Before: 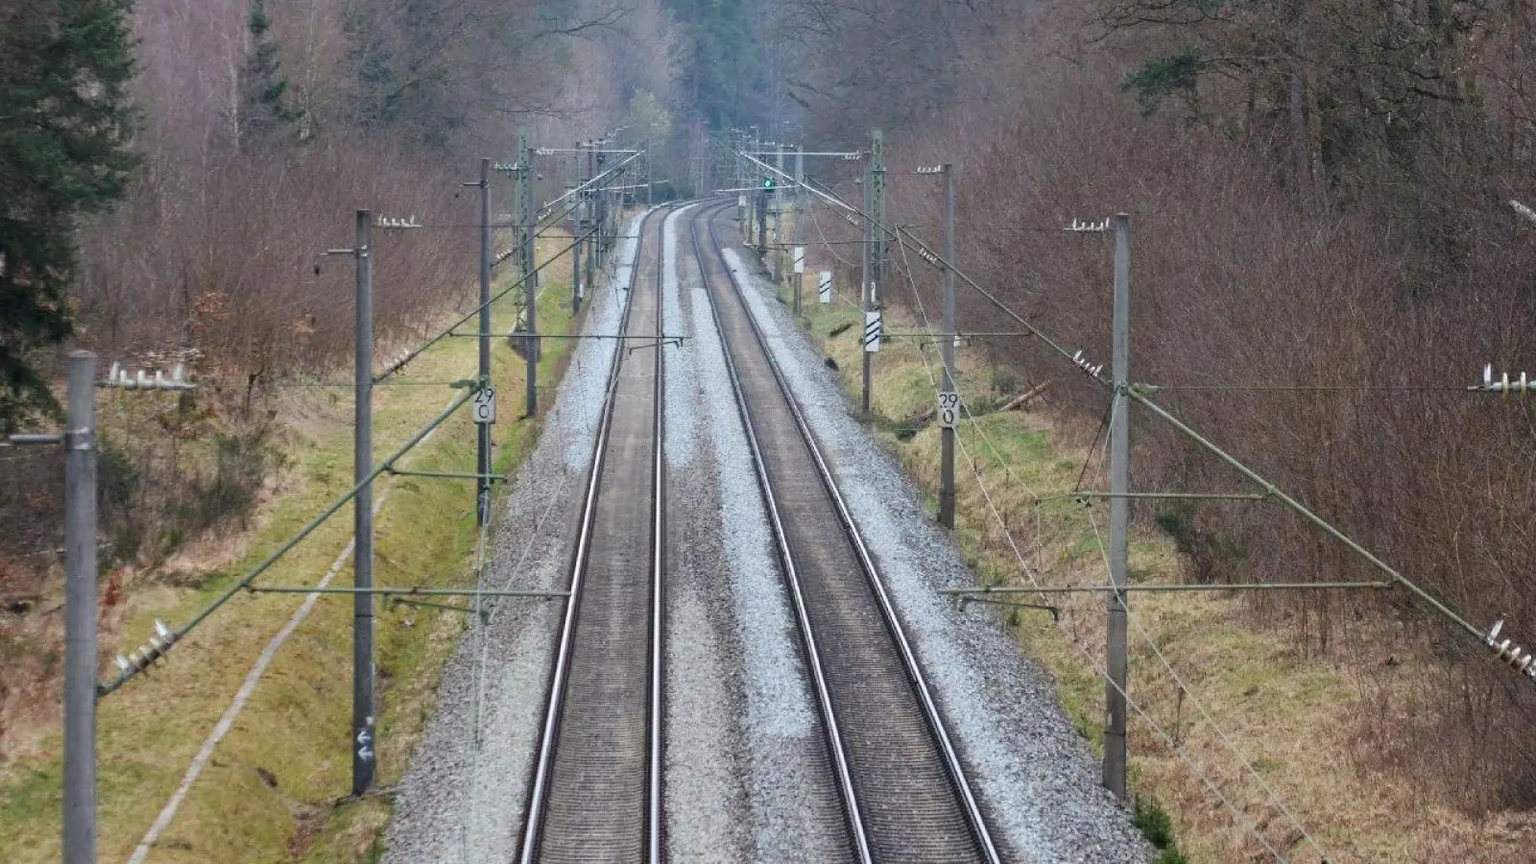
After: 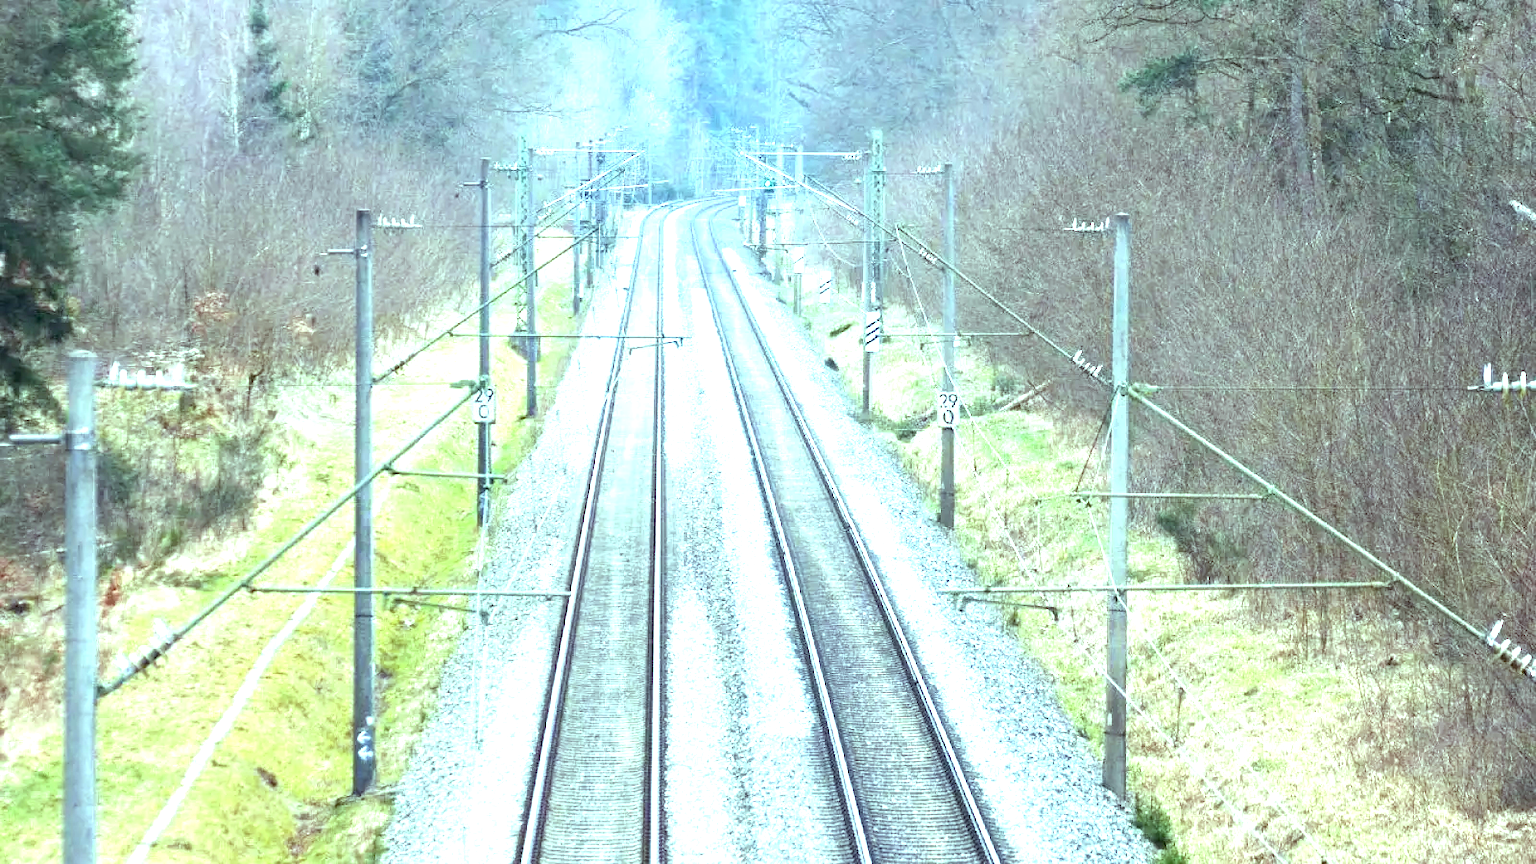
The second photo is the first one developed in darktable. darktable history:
color balance: mode lift, gamma, gain (sRGB), lift [0.997, 0.979, 1.021, 1.011], gamma [1, 1.084, 0.916, 0.998], gain [1, 0.87, 1.13, 1.101], contrast 4.55%, contrast fulcrum 38.24%, output saturation 104.09%
exposure: black level correction 0.001, exposure 1.84 EV, compensate highlight preservation false
